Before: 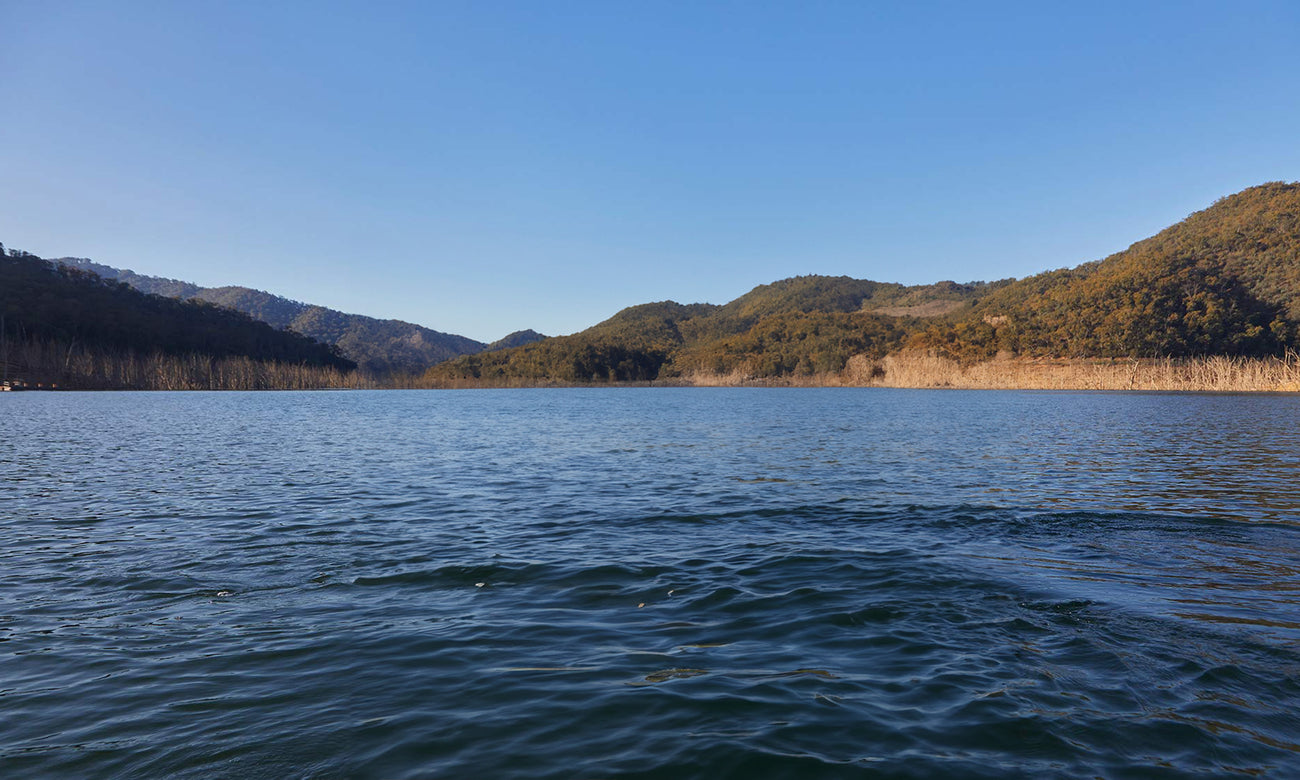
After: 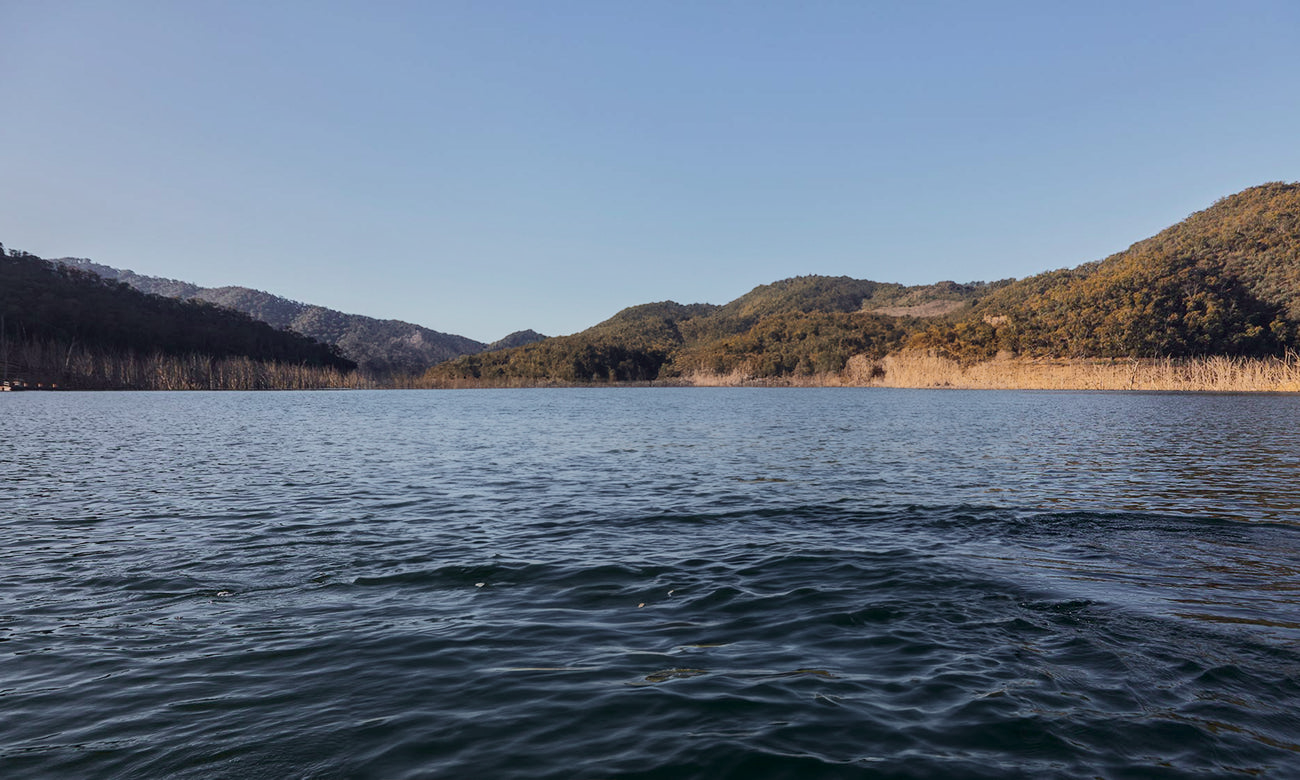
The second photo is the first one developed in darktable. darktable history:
tone curve: curves: ch0 [(0, 0) (0.052, 0.018) (0.236, 0.207) (0.41, 0.417) (0.485, 0.518) (0.54, 0.584) (0.625, 0.666) (0.845, 0.828) (0.994, 0.964)]; ch1 [(0, 0.055) (0.15, 0.117) (0.317, 0.34) (0.382, 0.408) (0.434, 0.441) (0.472, 0.479) (0.498, 0.501) (0.557, 0.558) (0.616, 0.59) (0.739, 0.7) (0.873, 0.857) (1, 0.928)]; ch2 [(0, 0) (0.352, 0.403) (0.447, 0.466) (0.482, 0.482) (0.528, 0.526) (0.586, 0.577) (0.618, 0.621) (0.785, 0.747) (1, 1)], color space Lab, independent channels, preserve colors none
local contrast: detail 109%
